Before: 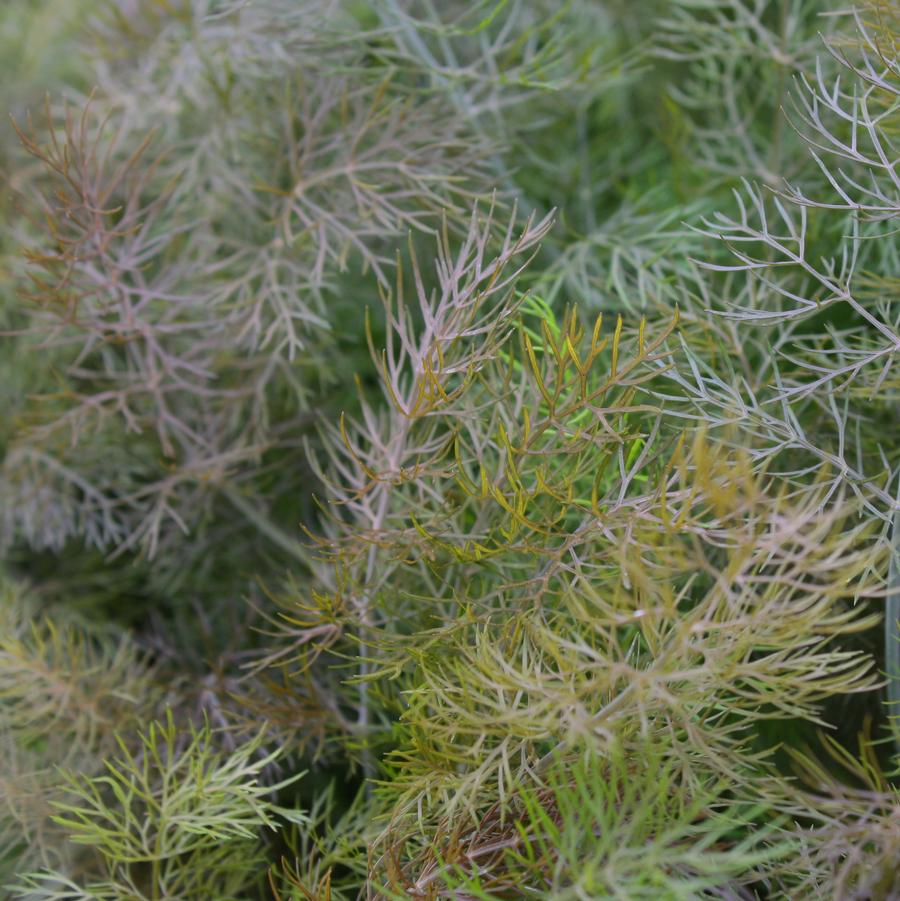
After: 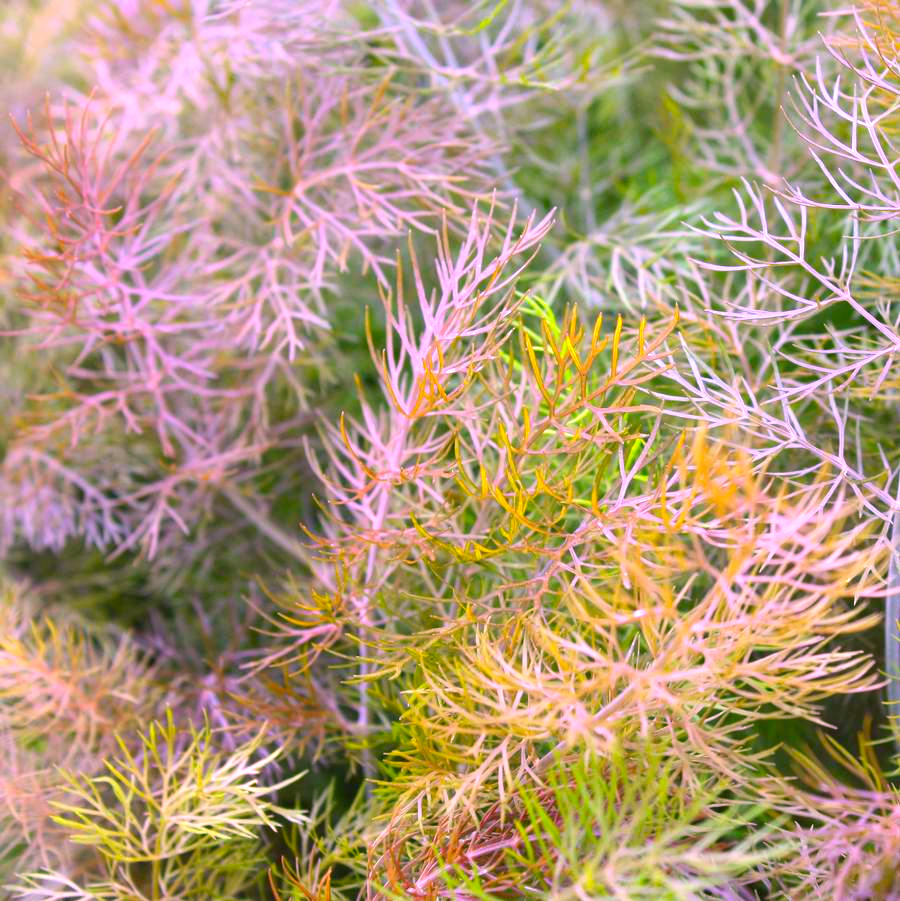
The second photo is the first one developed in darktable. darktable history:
color correction: highlights a* 19.48, highlights b* -11.63, saturation 1.68
exposure: black level correction 0, exposure 1.199 EV, compensate highlight preservation false
base curve: curves: ch0 [(0, 0) (0.297, 0.298) (1, 1)], preserve colors none
